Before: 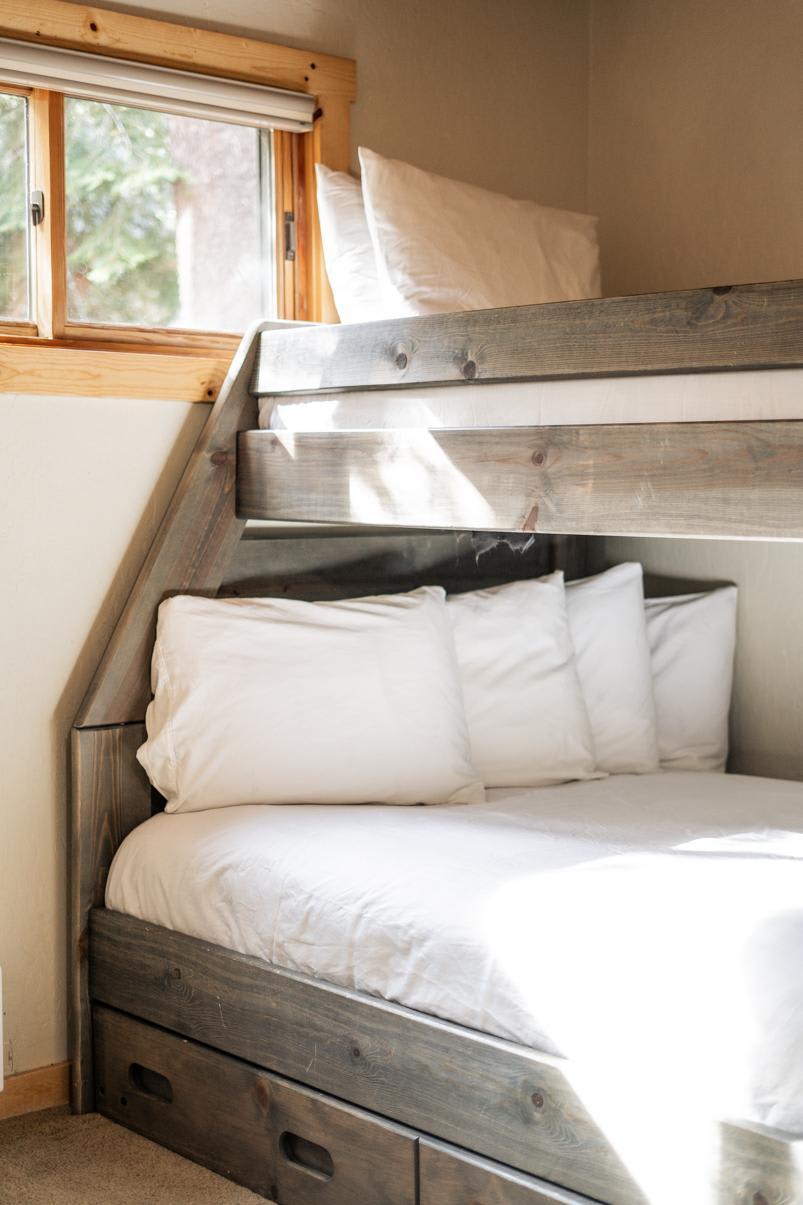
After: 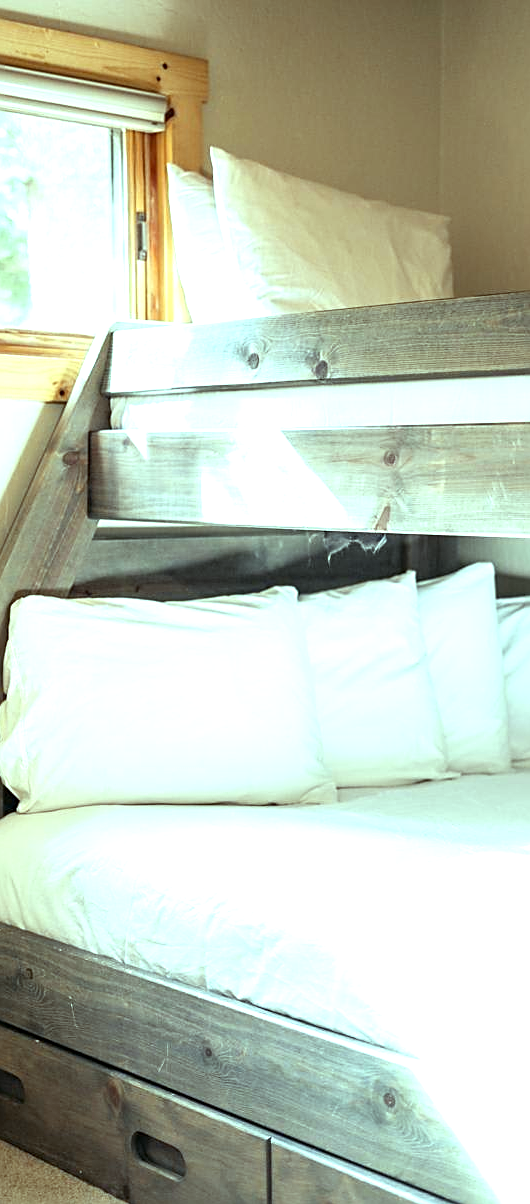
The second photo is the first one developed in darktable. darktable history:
exposure: exposure 0.74 EV, compensate highlight preservation false
sharpen: on, module defaults
color balance: mode lift, gamma, gain (sRGB), lift [0.997, 0.979, 1.021, 1.011], gamma [1, 1.084, 0.916, 0.998], gain [1, 0.87, 1.13, 1.101], contrast 4.55%, contrast fulcrum 38.24%, output saturation 104.09%
crop and rotate: left 18.442%, right 15.508%
